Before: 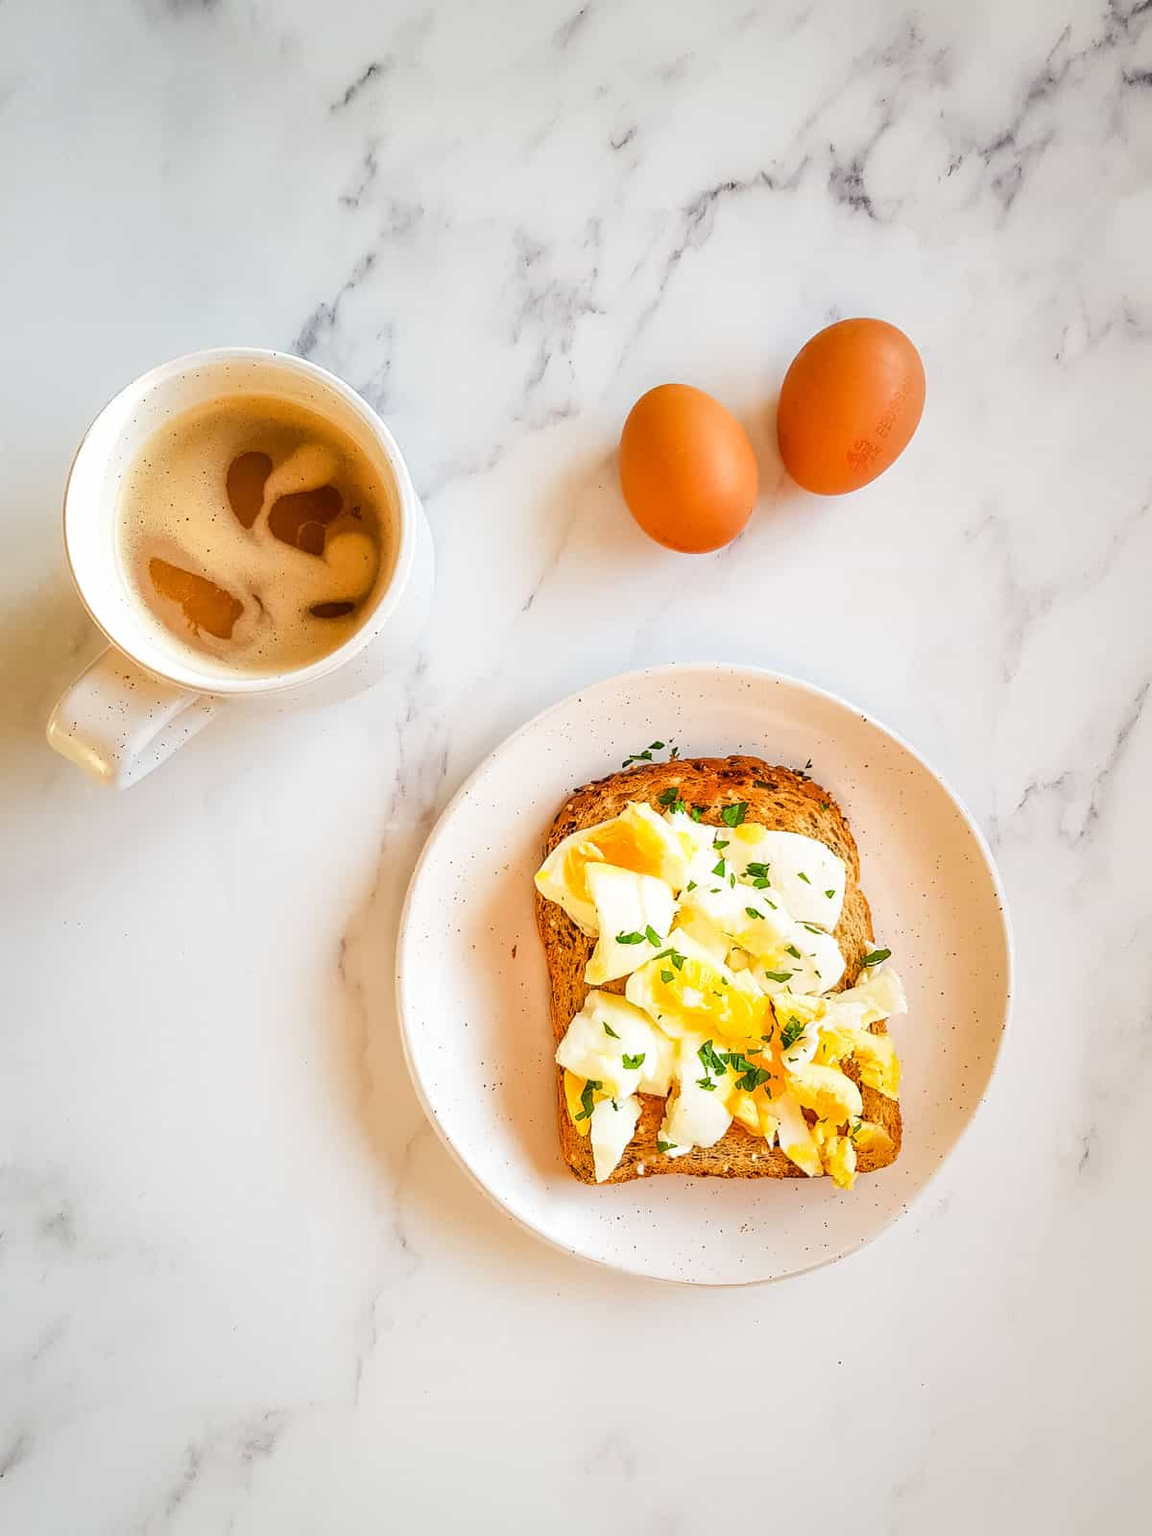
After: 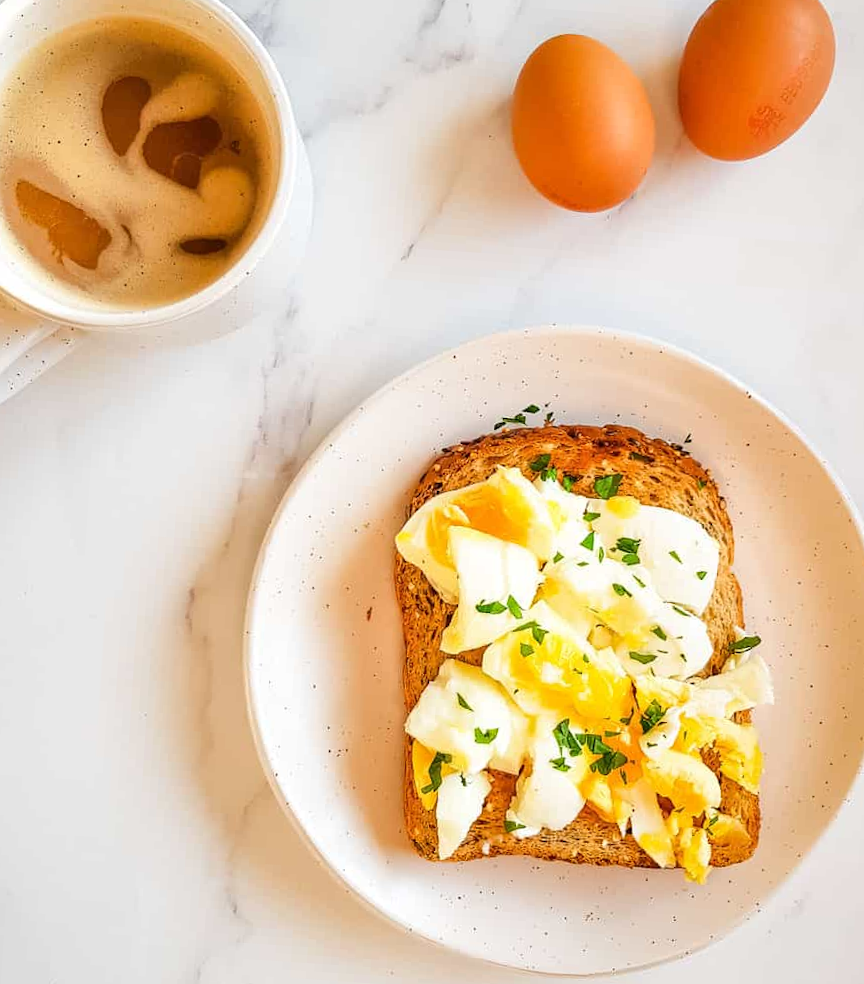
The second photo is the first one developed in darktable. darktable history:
crop and rotate: angle -3.74°, left 9.73%, top 21.089%, right 12.12%, bottom 12.154%
